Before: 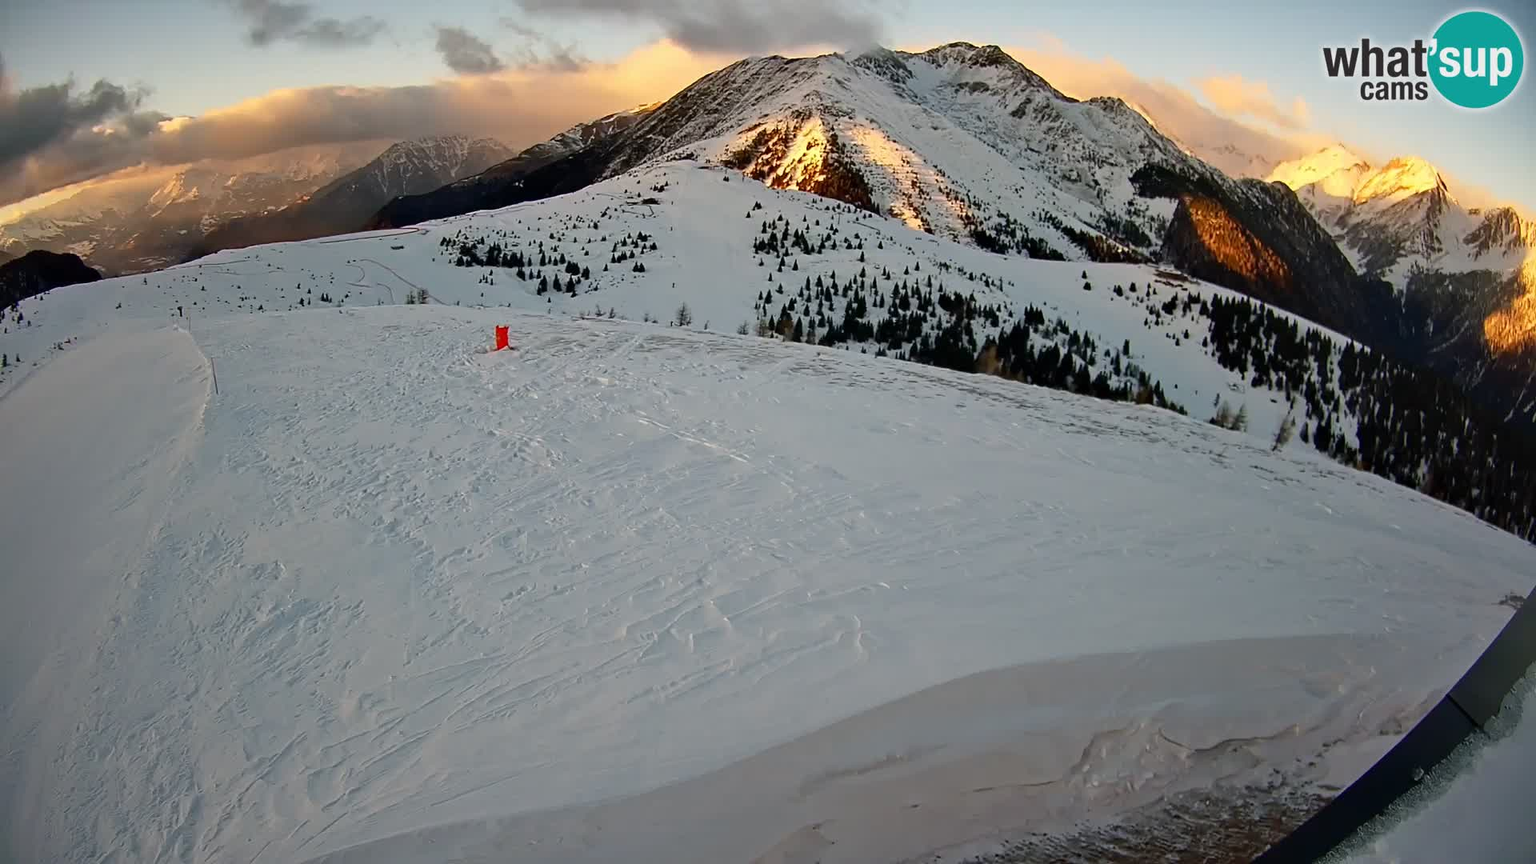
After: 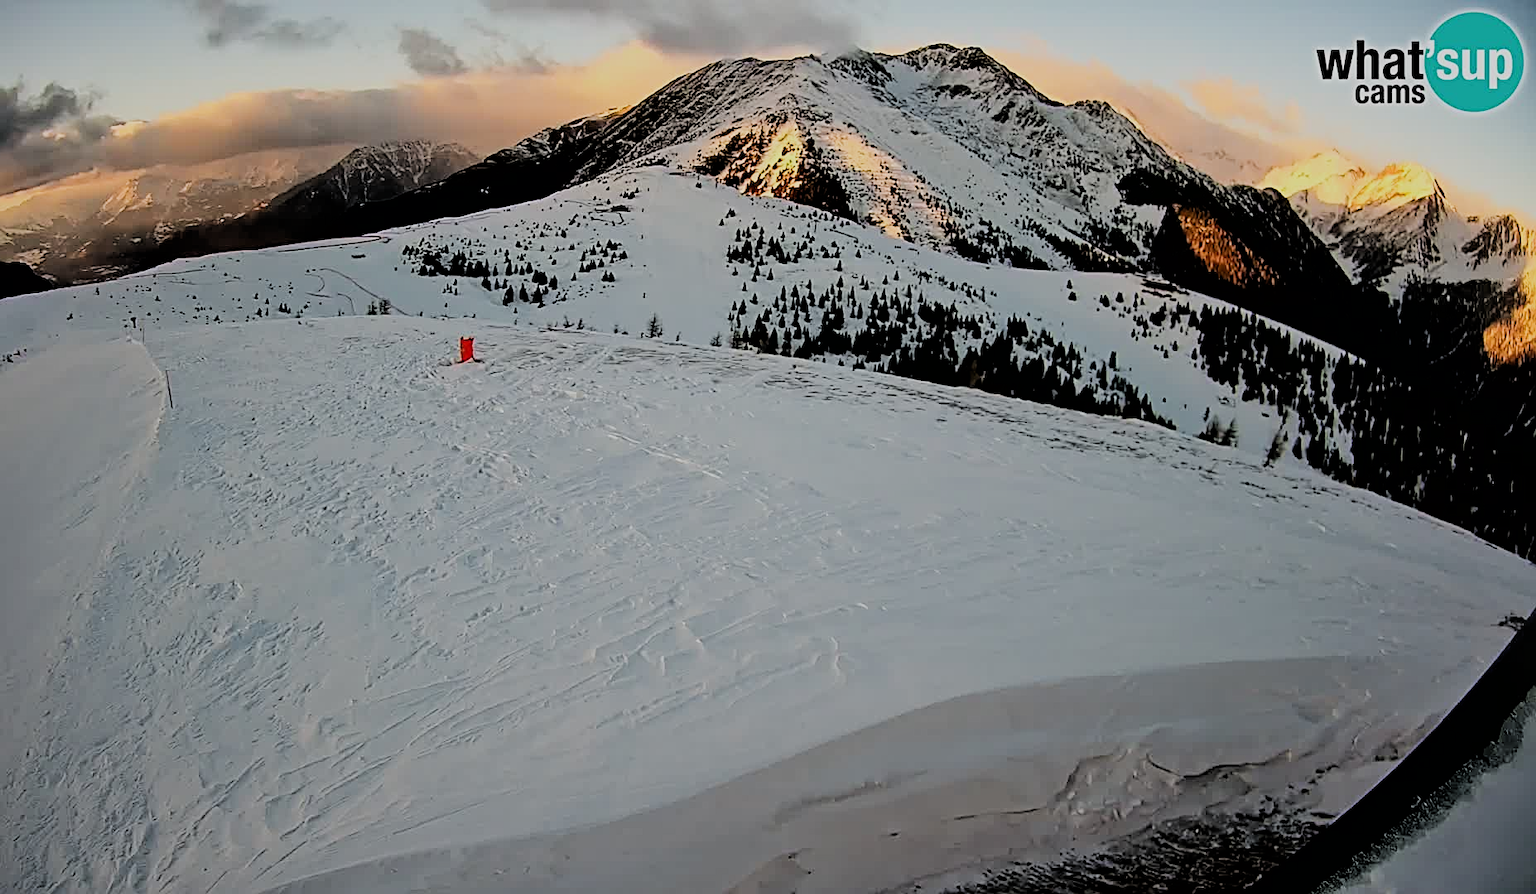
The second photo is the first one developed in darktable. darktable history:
filmic rgb: black relative exposure -3.06 EV, white relative exposure 7.02 EV, hardness 1.48, contrast 1.347
sharpen: radius 2.771
tone equalizer: on, module defaults
crop and rotate: left 3.372%
